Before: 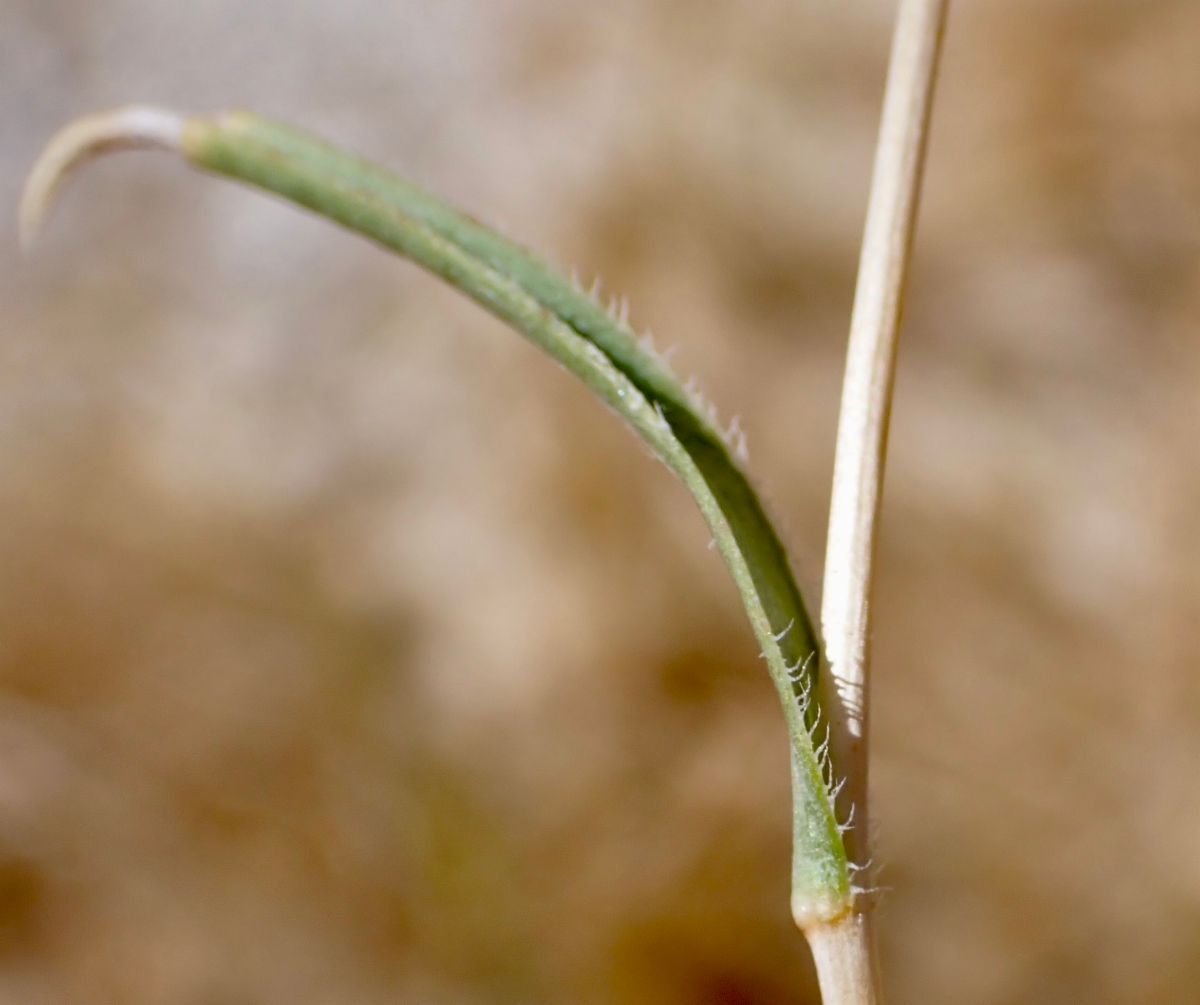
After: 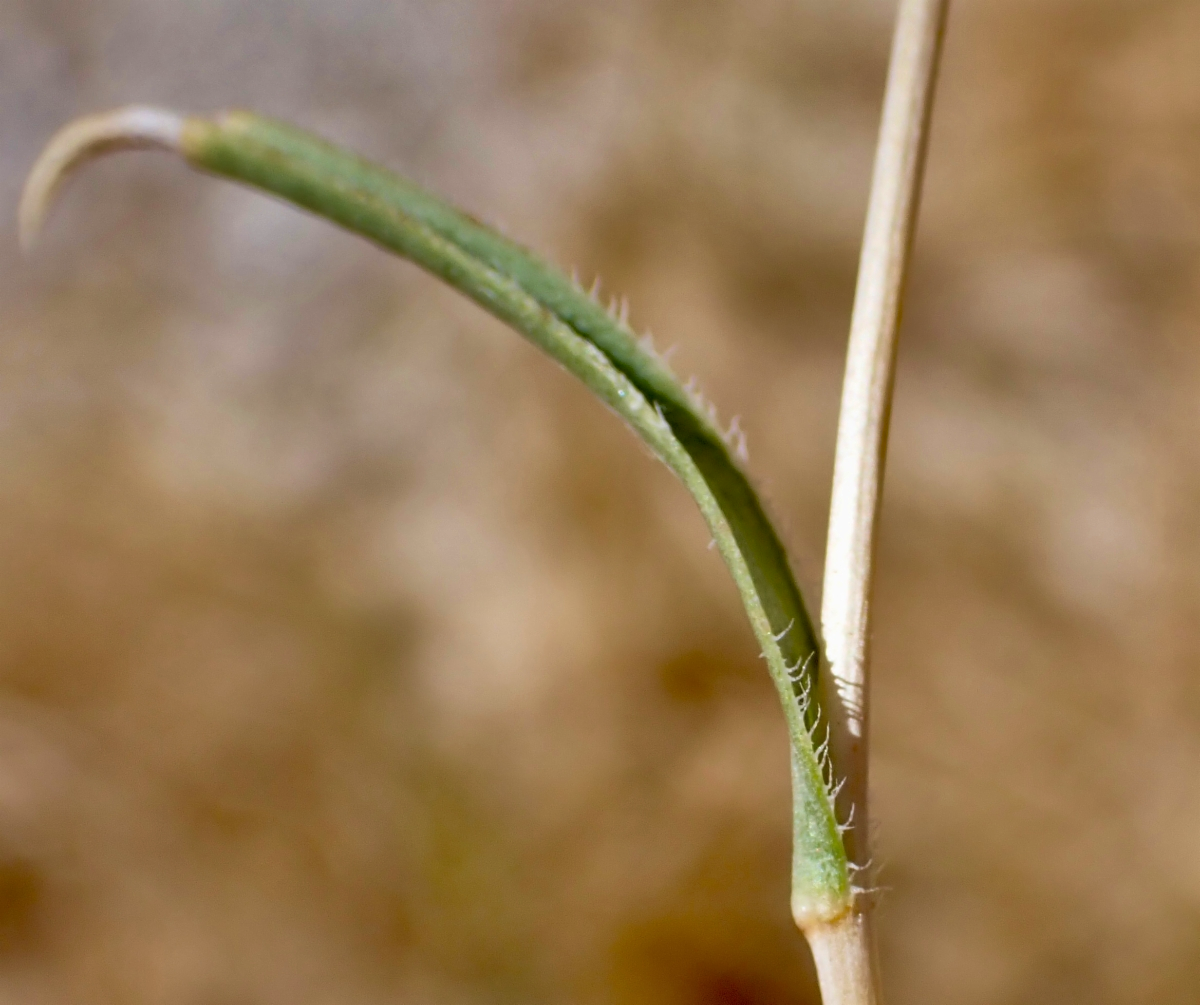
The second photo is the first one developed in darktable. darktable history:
velvia: on, module defaults
shadows and highlights: shadows 20.89, highlights -81.97, soften with gaussian
